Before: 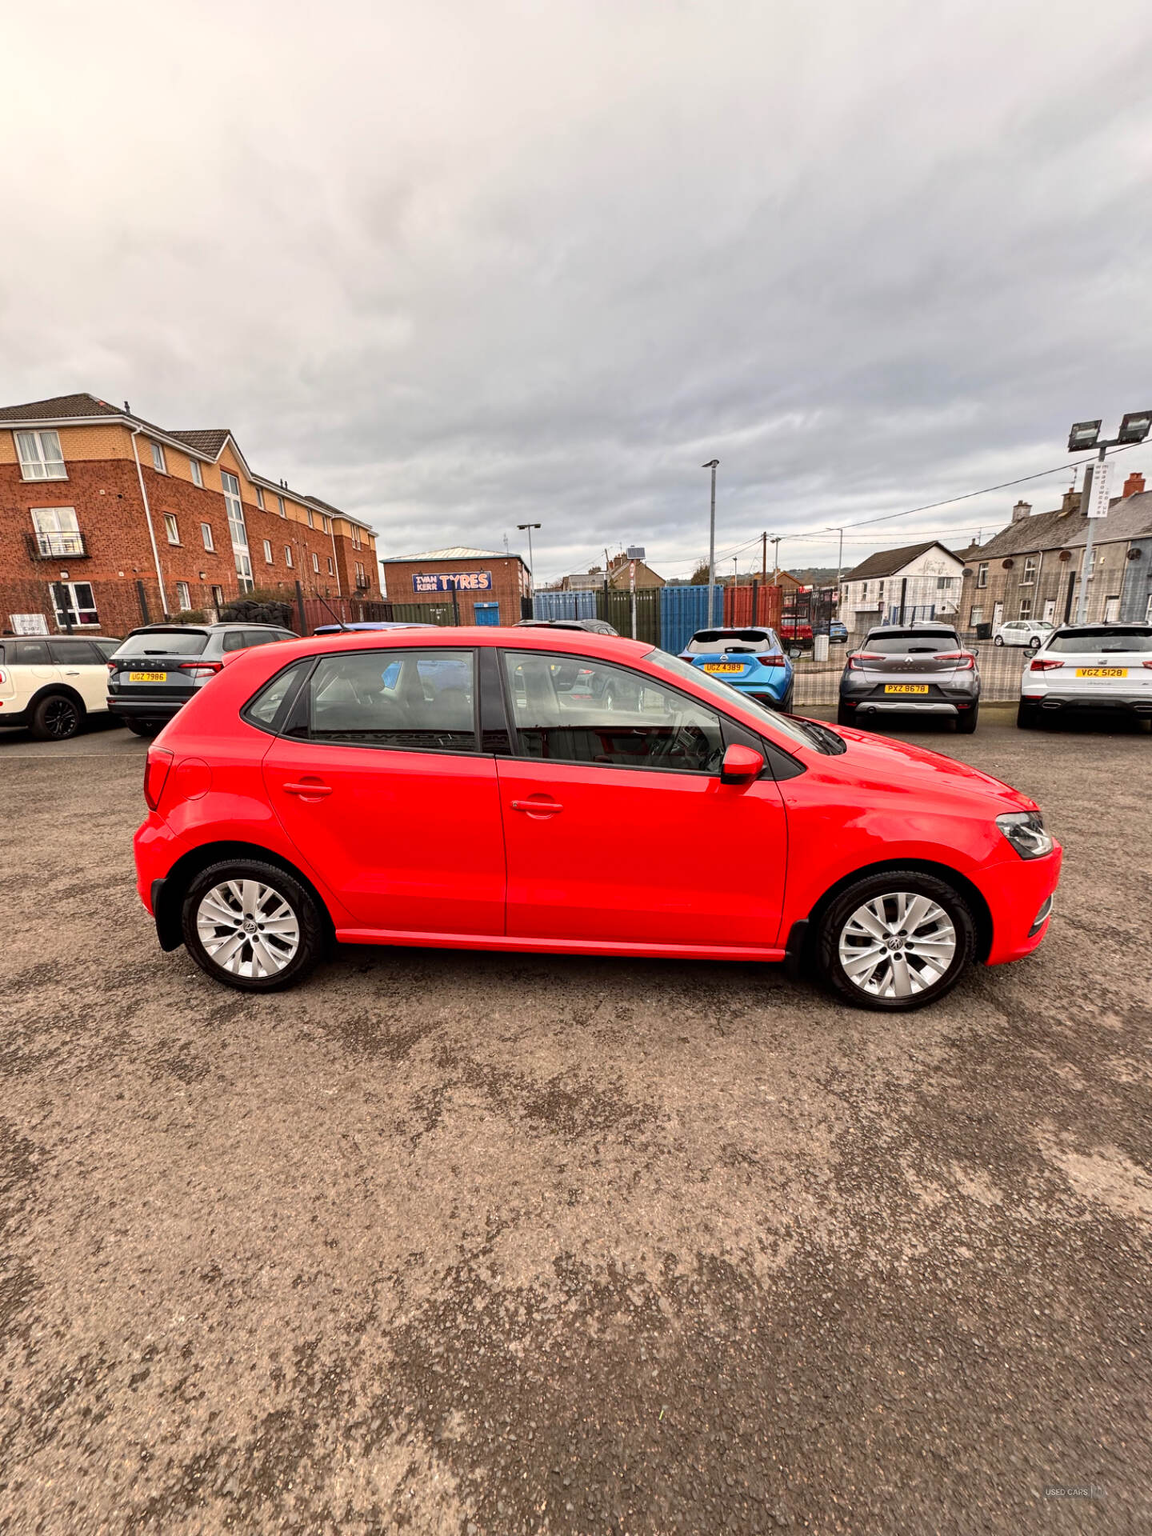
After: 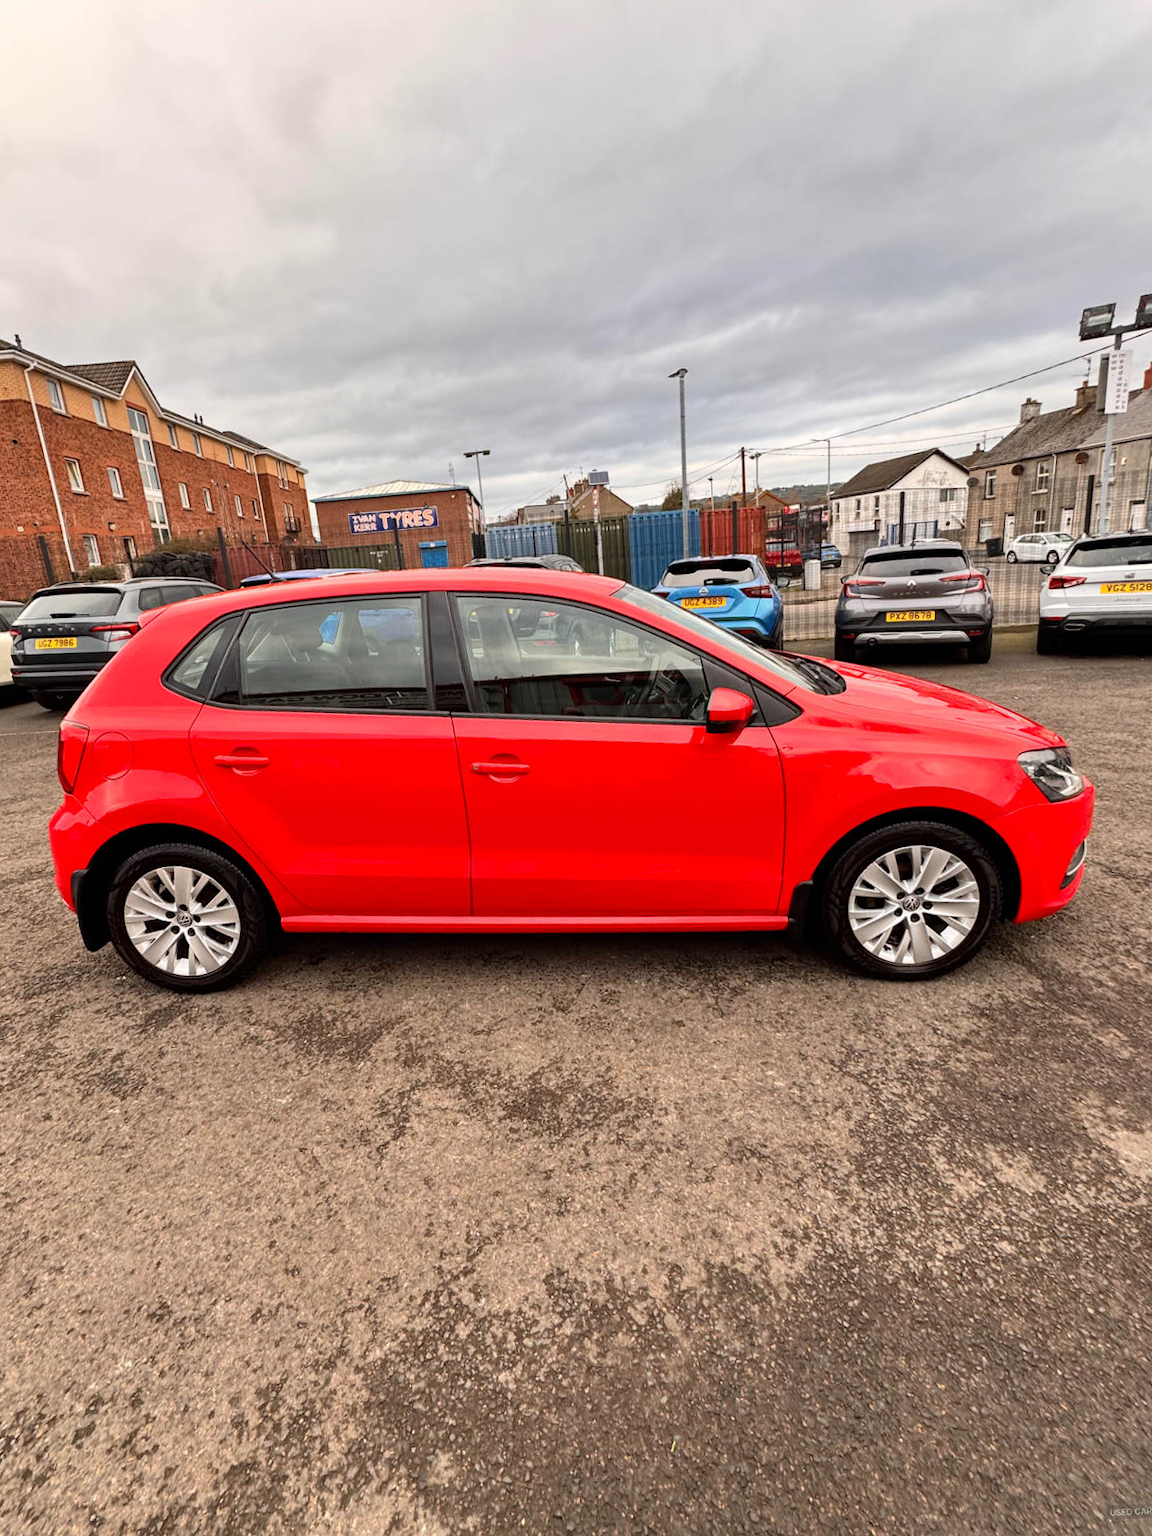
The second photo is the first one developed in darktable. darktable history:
crop and rotate: angle 2.73°, left 5.642%, top 5.675%
